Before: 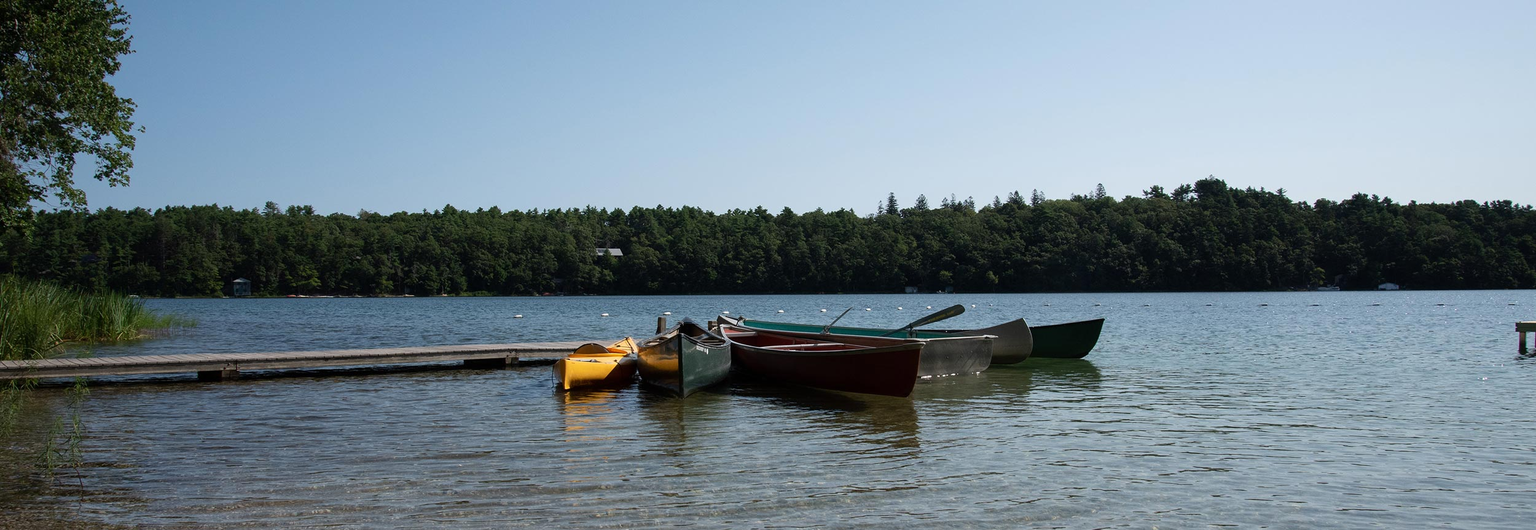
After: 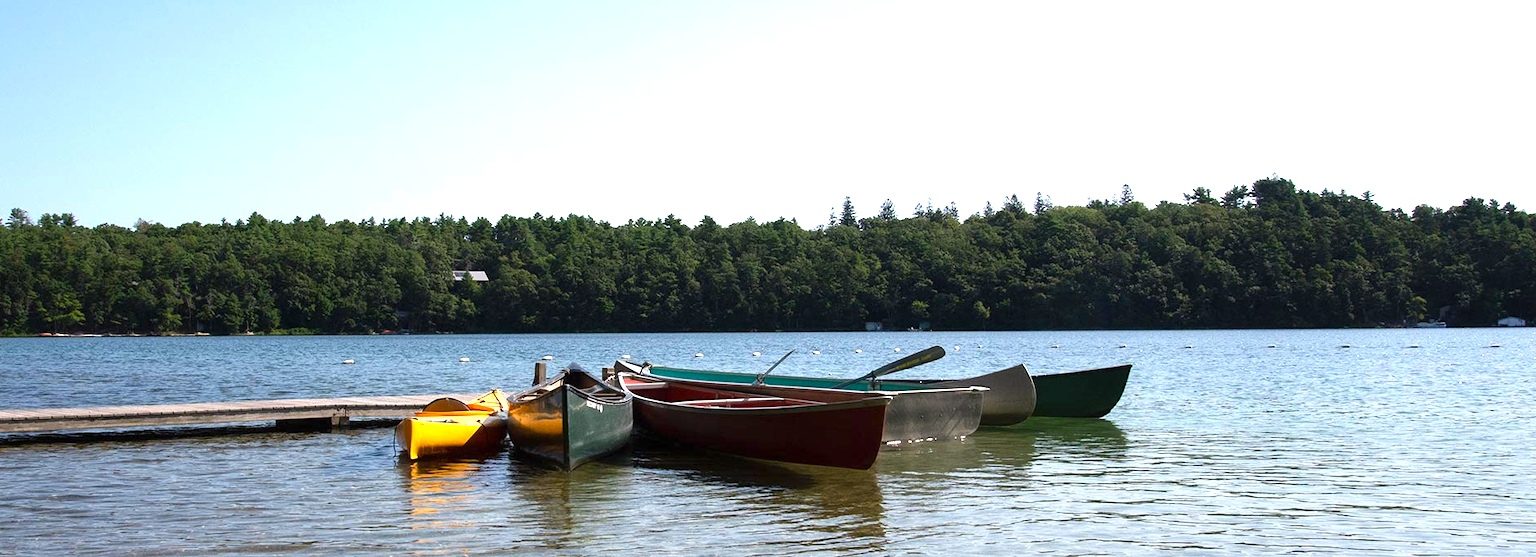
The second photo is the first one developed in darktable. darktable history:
crop: left 16.768%, top 8.653%, right 8.362%, bottom 12.485%
color correction: highlights a* 3.22, highlights b* 1.93, saturation 1.19
exposure: black level correction 0, exposure 1.125 EV, compensate exposure bias true, compensate highlight preservation false
